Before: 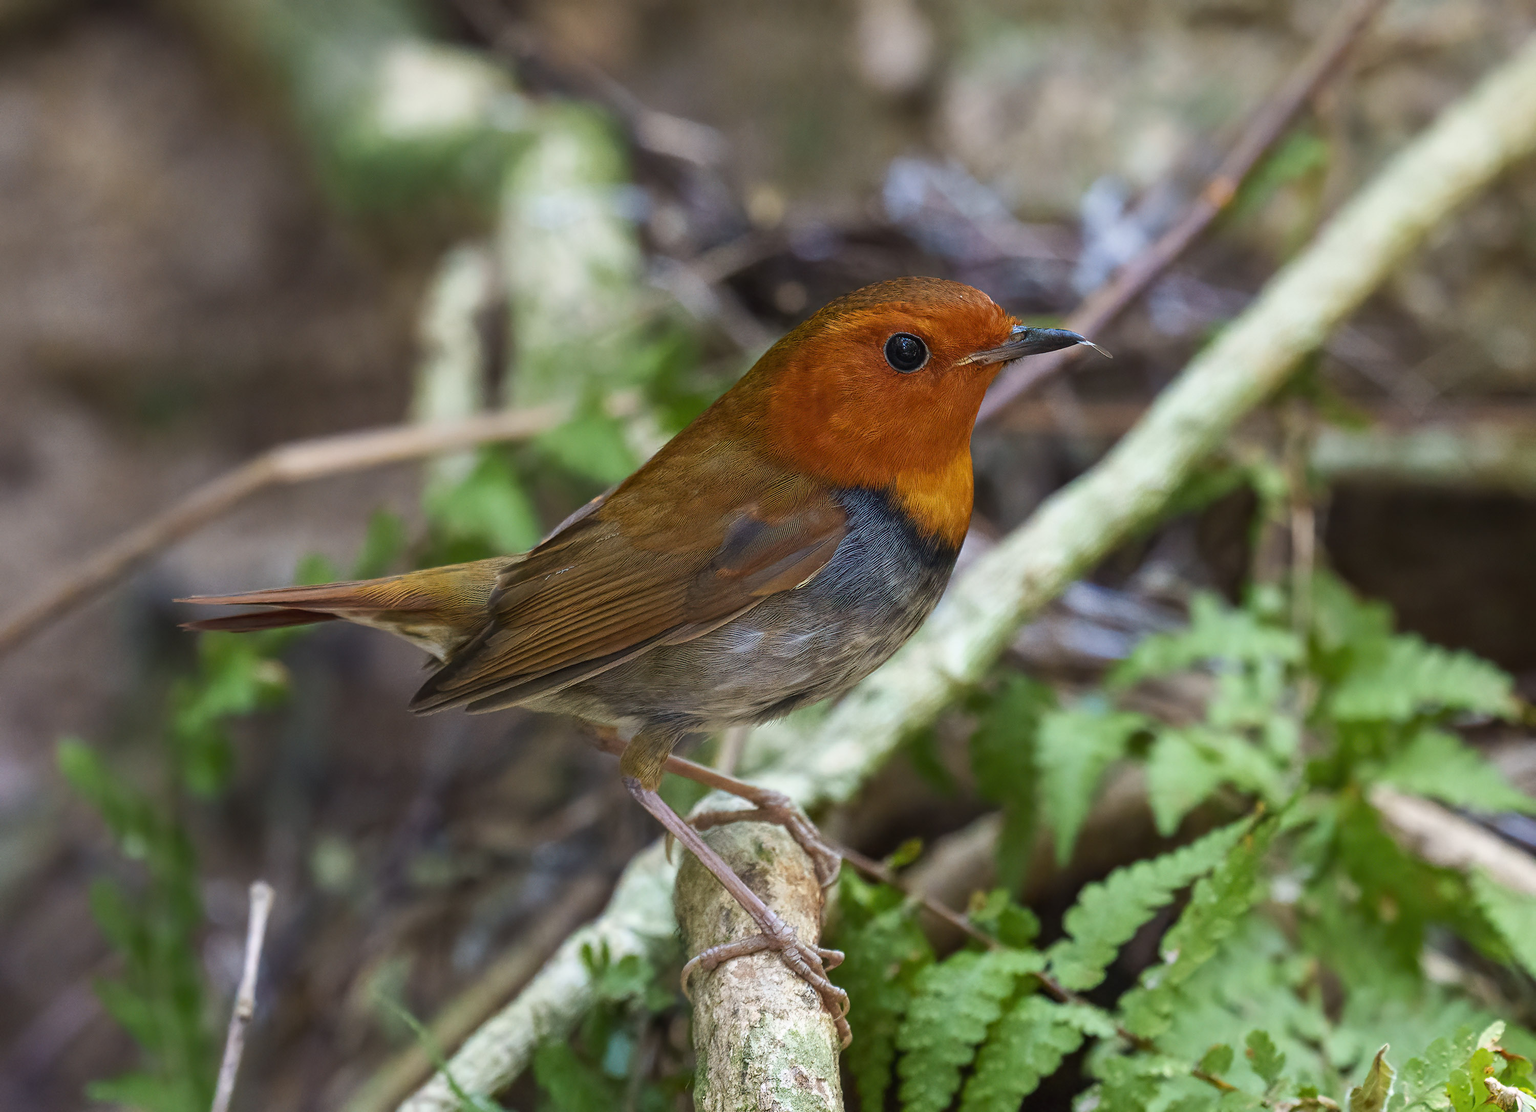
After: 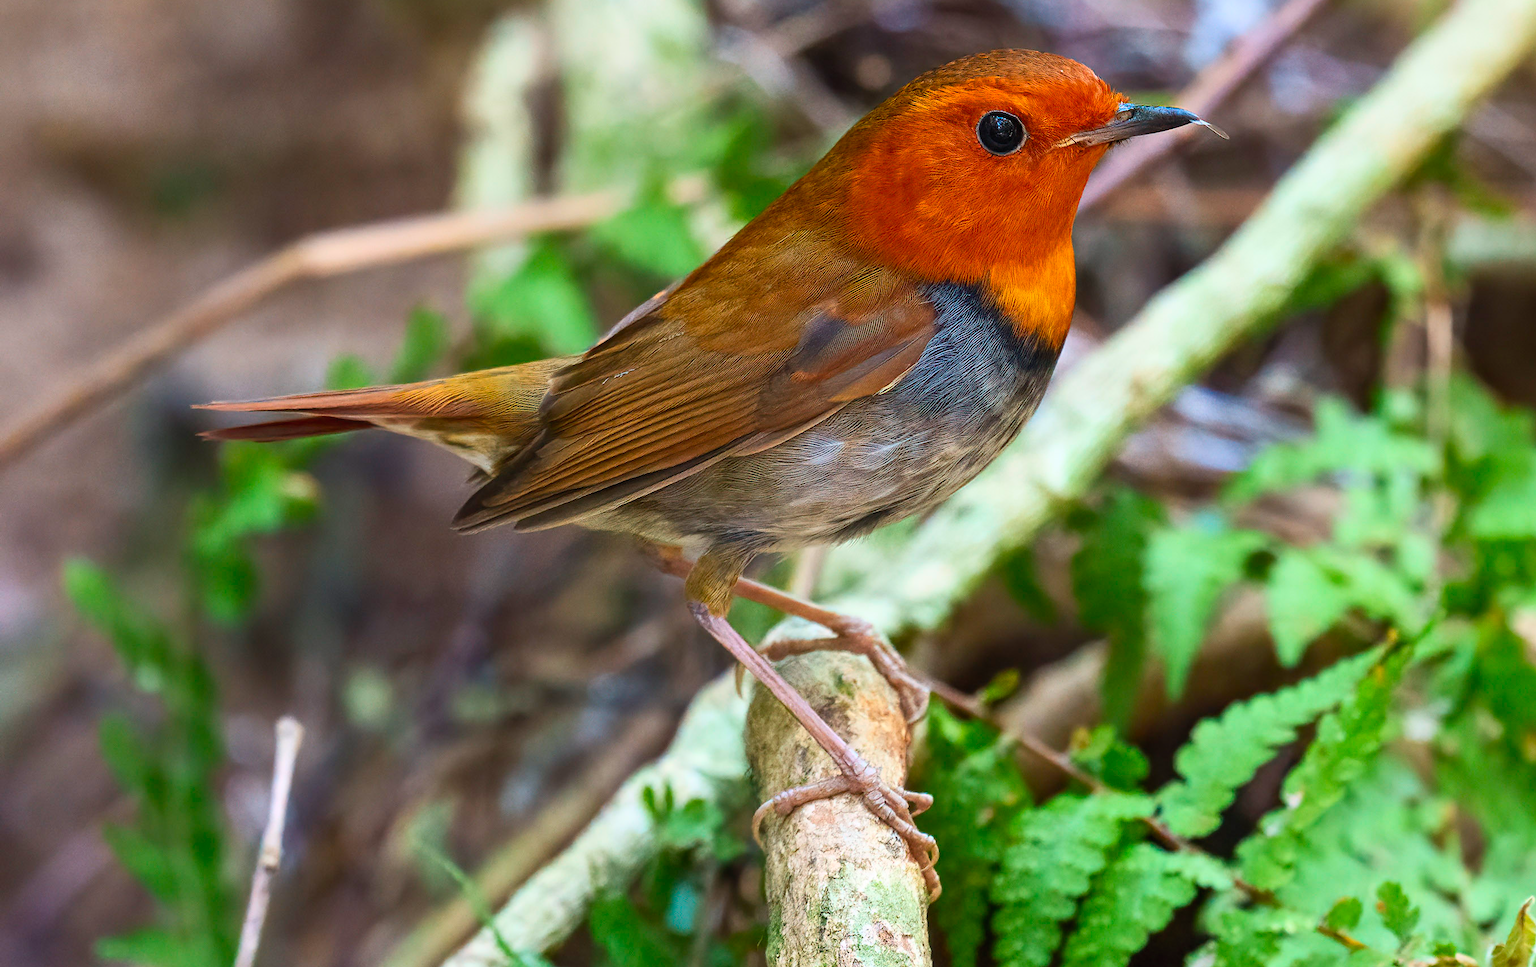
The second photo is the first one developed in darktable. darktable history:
crop: top 20.916%, right 9.437%, bottom 0.316%
color correction: saturation 1.11
contrast brightness saturation: contrast 0.2, brightness 0.16, saturation 0.22
exposure: compensate highlight preservation false
